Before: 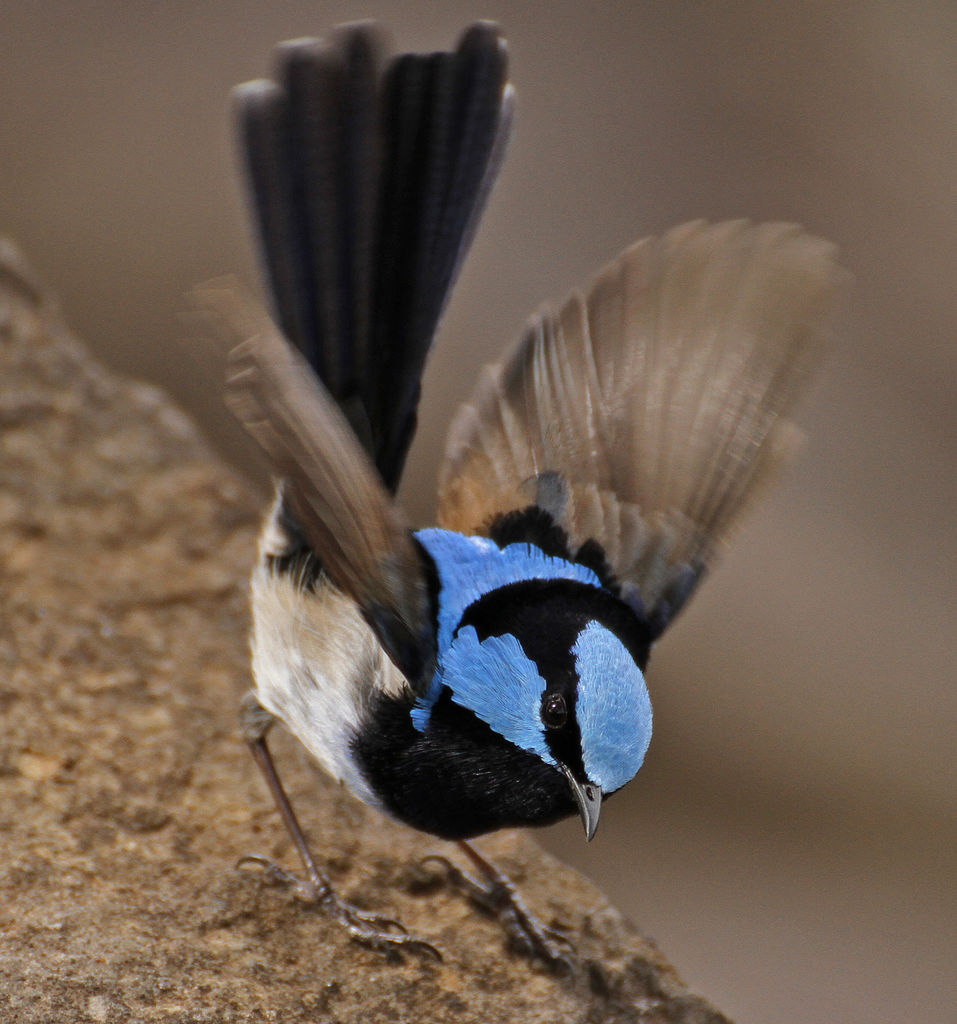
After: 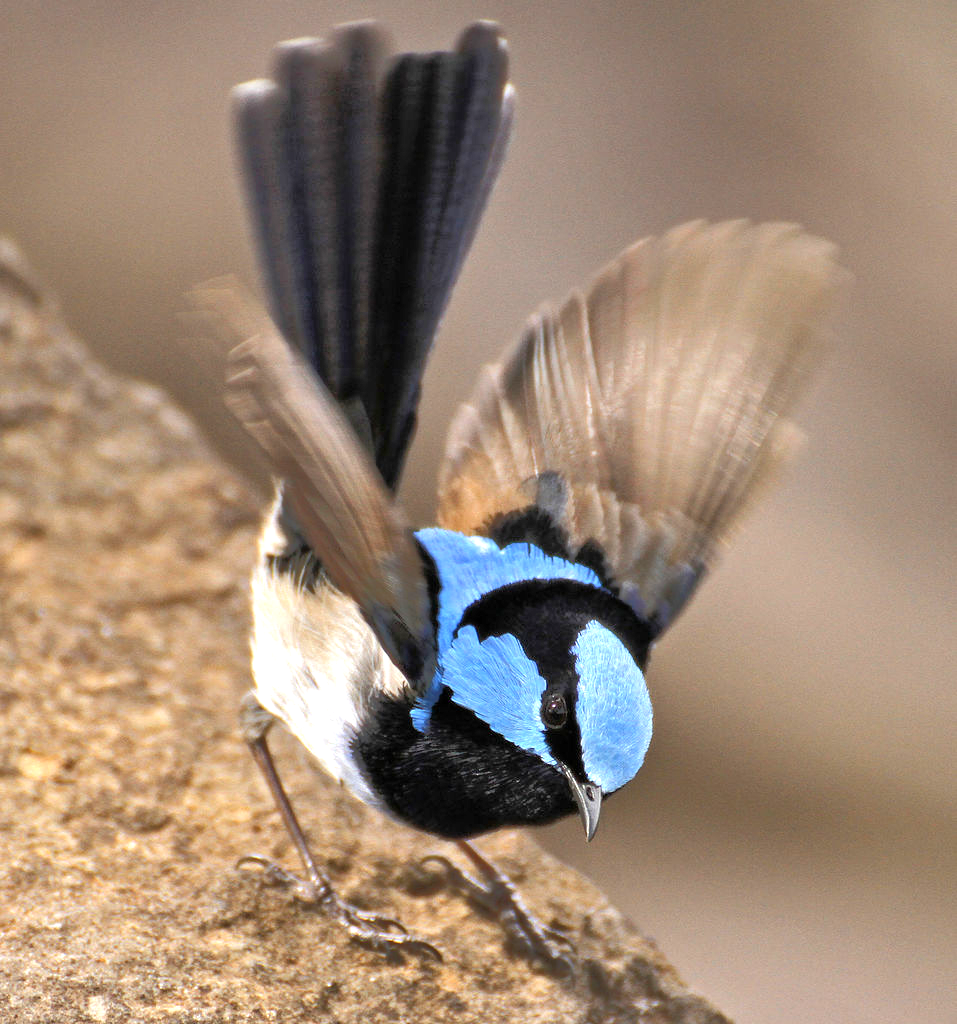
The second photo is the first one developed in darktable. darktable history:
exposure: exposure 1.069 EV, compensate highlight preservation false
tone equalizer: -8 EV -0.502 EV, -7 EV -0.287 EV, -6 EV -0.105 EV, -5 EV 0.422 EV, -4 EV 0.947 EV, -3 EV 0.783 EV, -2 EV -0.015 EV, -1 EV 0.126 EV, +0 EV -0.023 EV
